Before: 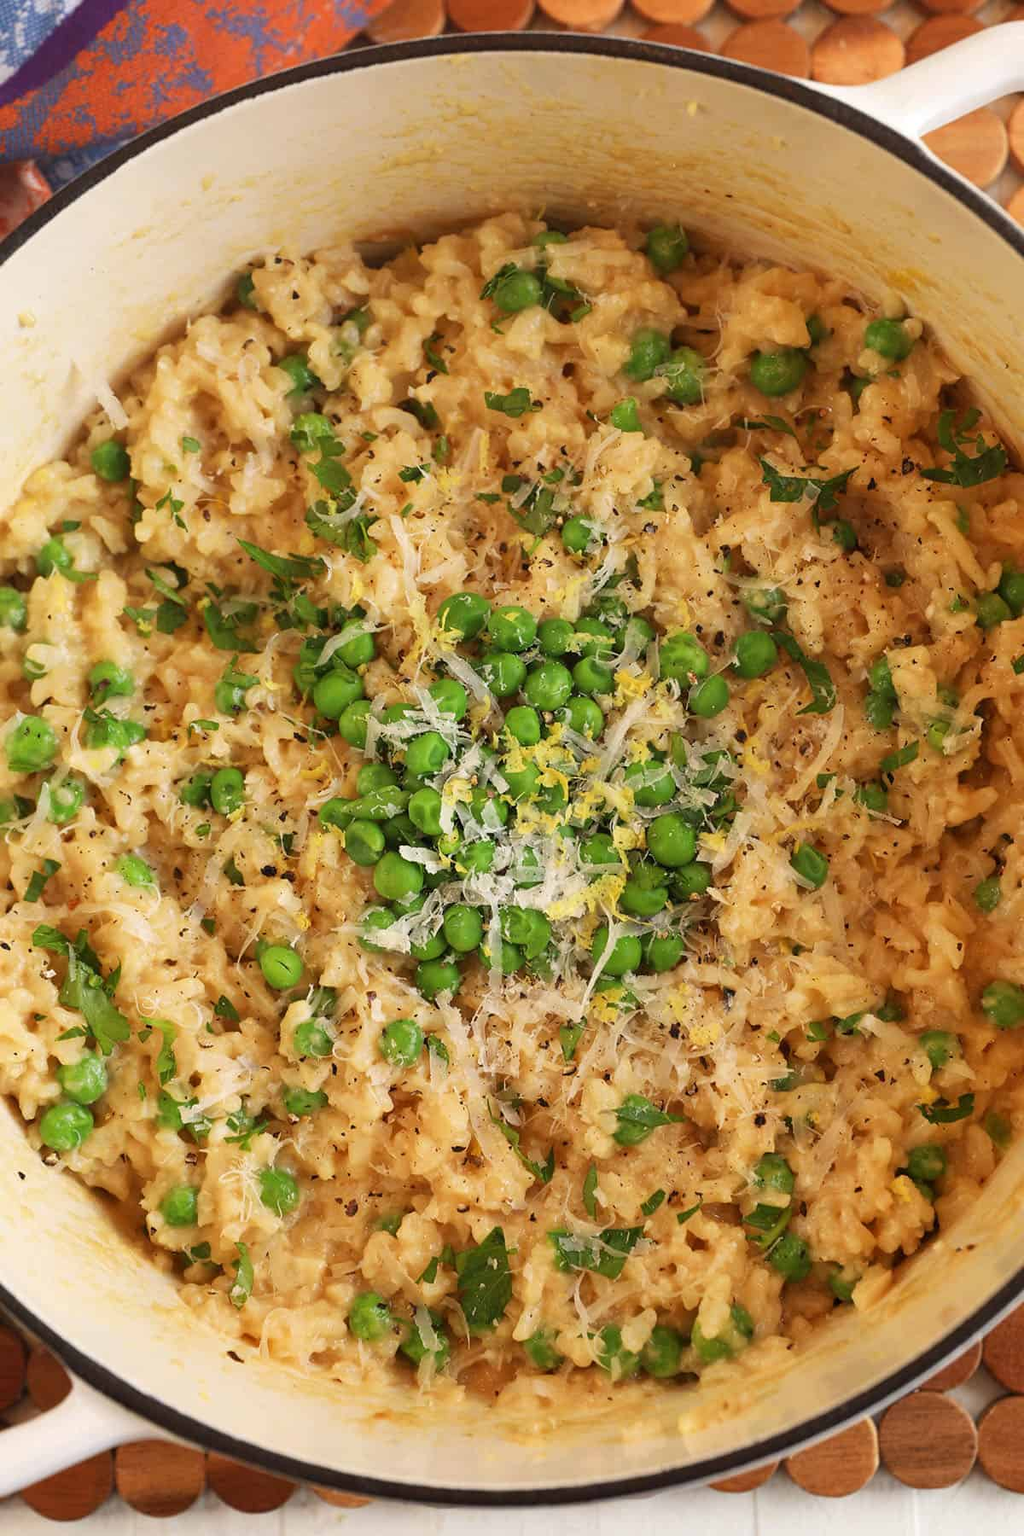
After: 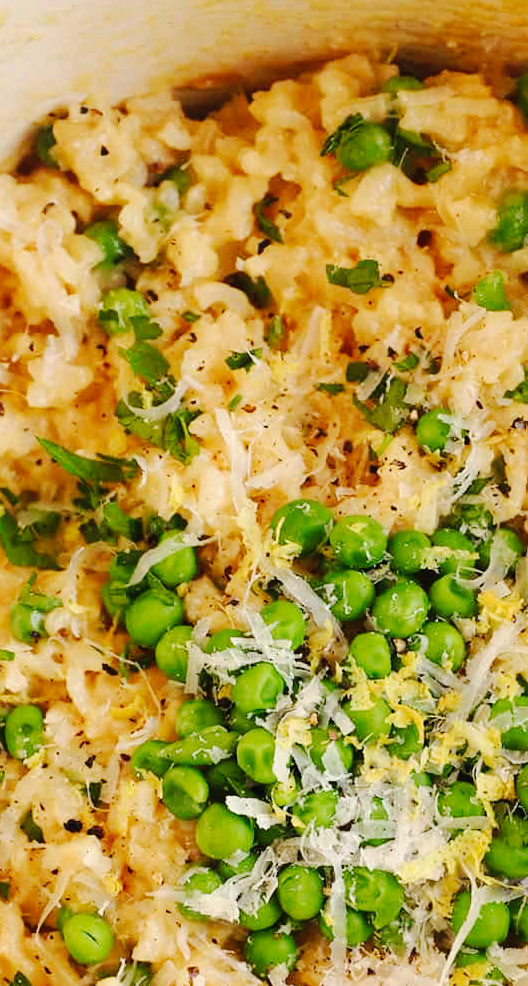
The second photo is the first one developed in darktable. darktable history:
tone curve: curves: ch0 [(0, 0) (0.003, 0.002) (0.011, 0.009) (0.025, 0.018) (0.044, 0.03) (0.069, 0.043) (0.1, 0.057) (0.136, 0.079) (0.177, 0.125) (0.224, 0.178) (0.277, 0.255) (0.335, 0.341) (0.399, 0.443) (0.468, 0.553) (0.543, 0.644) (0.623, 0.718) (0.709, 0.779) (0.801, 0.849) (0.898, 0.929) (1, 1)], preserve colors none
crop: left 20.248%, top 10.86%, right 35.675%, bottom 34.321%
